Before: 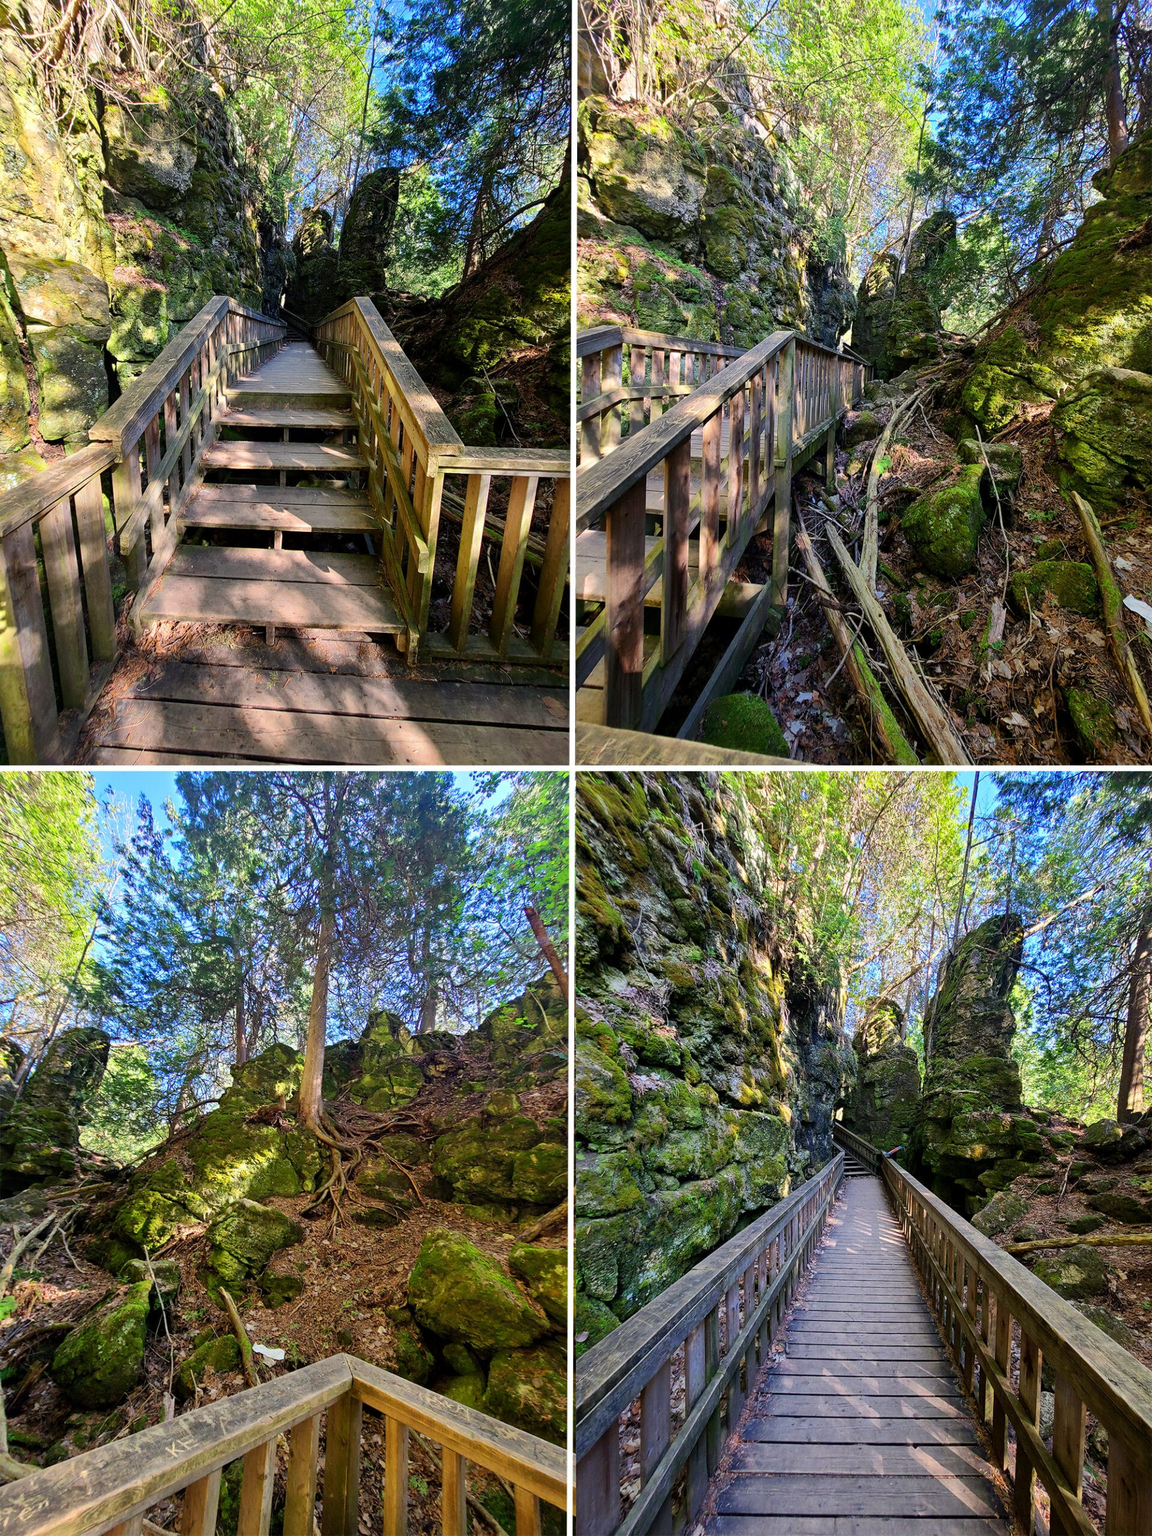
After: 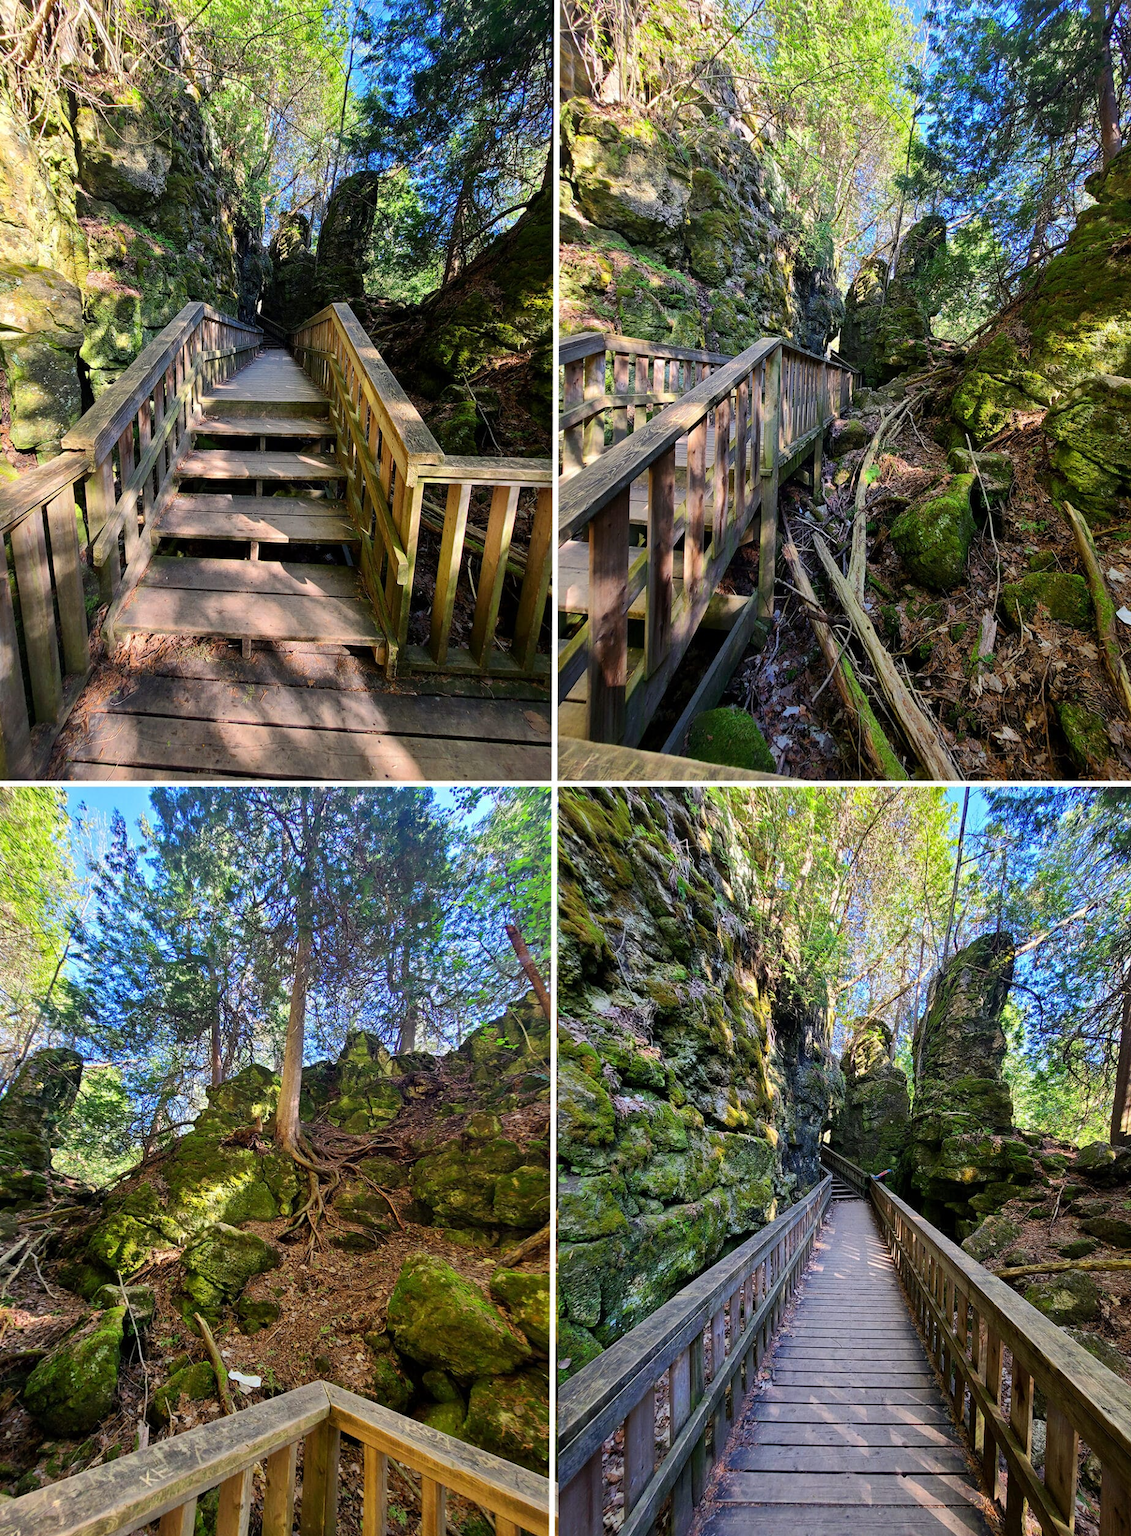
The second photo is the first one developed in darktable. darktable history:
tone equalizer: edges refinement/feathering 500, mask exposure compensation -1.57 EV, preserve details no
crop and rotate: left 2.513%, right 1.161%, bottom 1.948%
